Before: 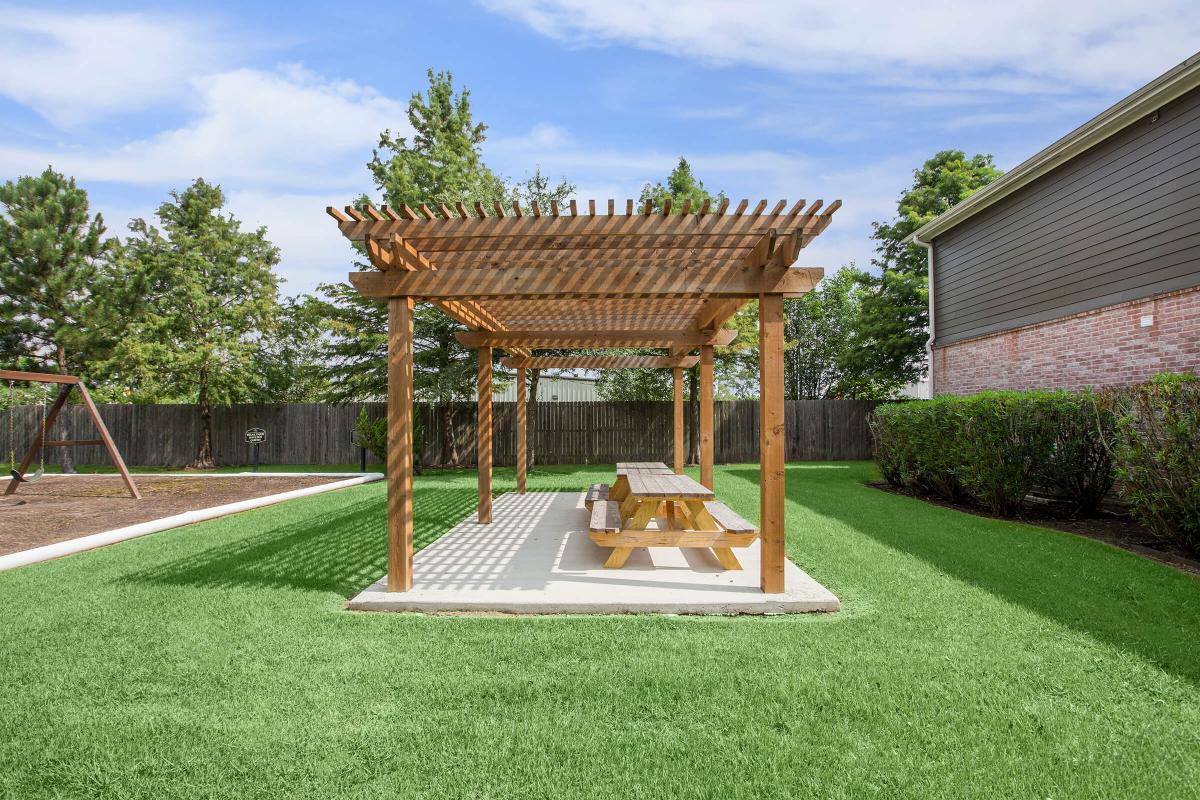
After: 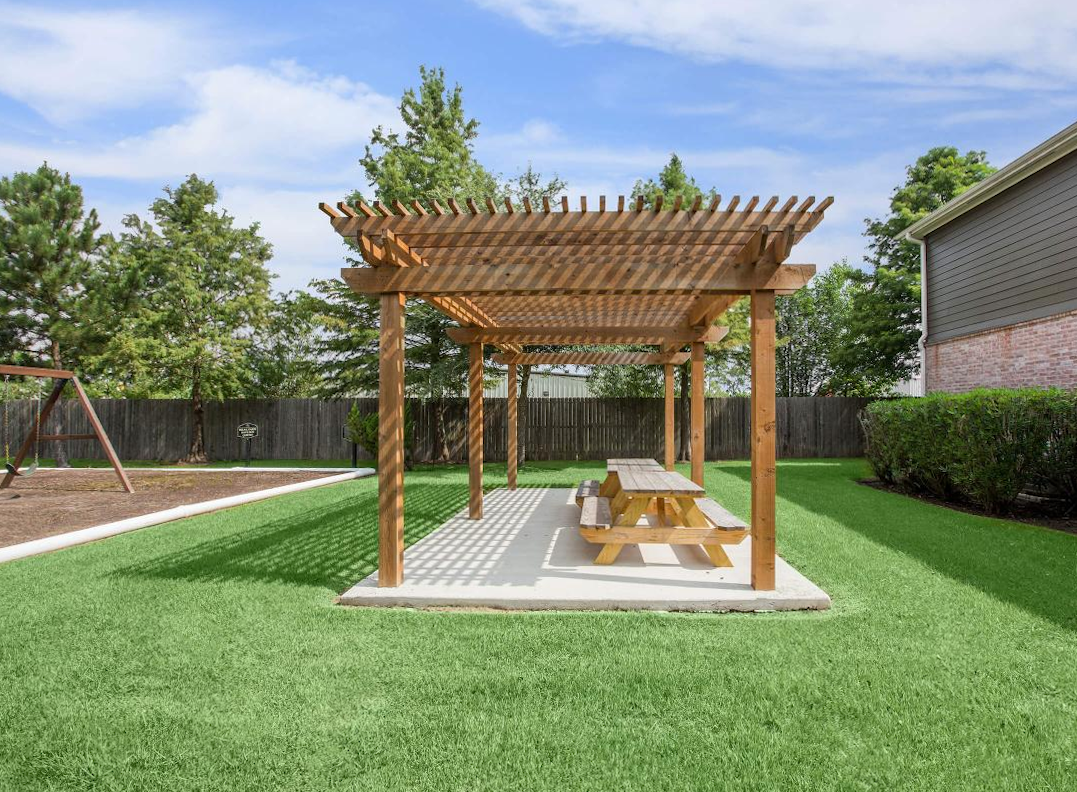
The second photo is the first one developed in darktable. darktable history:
crop: right 9.509%, bottom 0.031%
rotate and perspective: rotation 0.192°, lens shift (horizontal) -0.015, crop left 0.005, crop right 0.996, crop top 0.006, crop bottom 0.99
